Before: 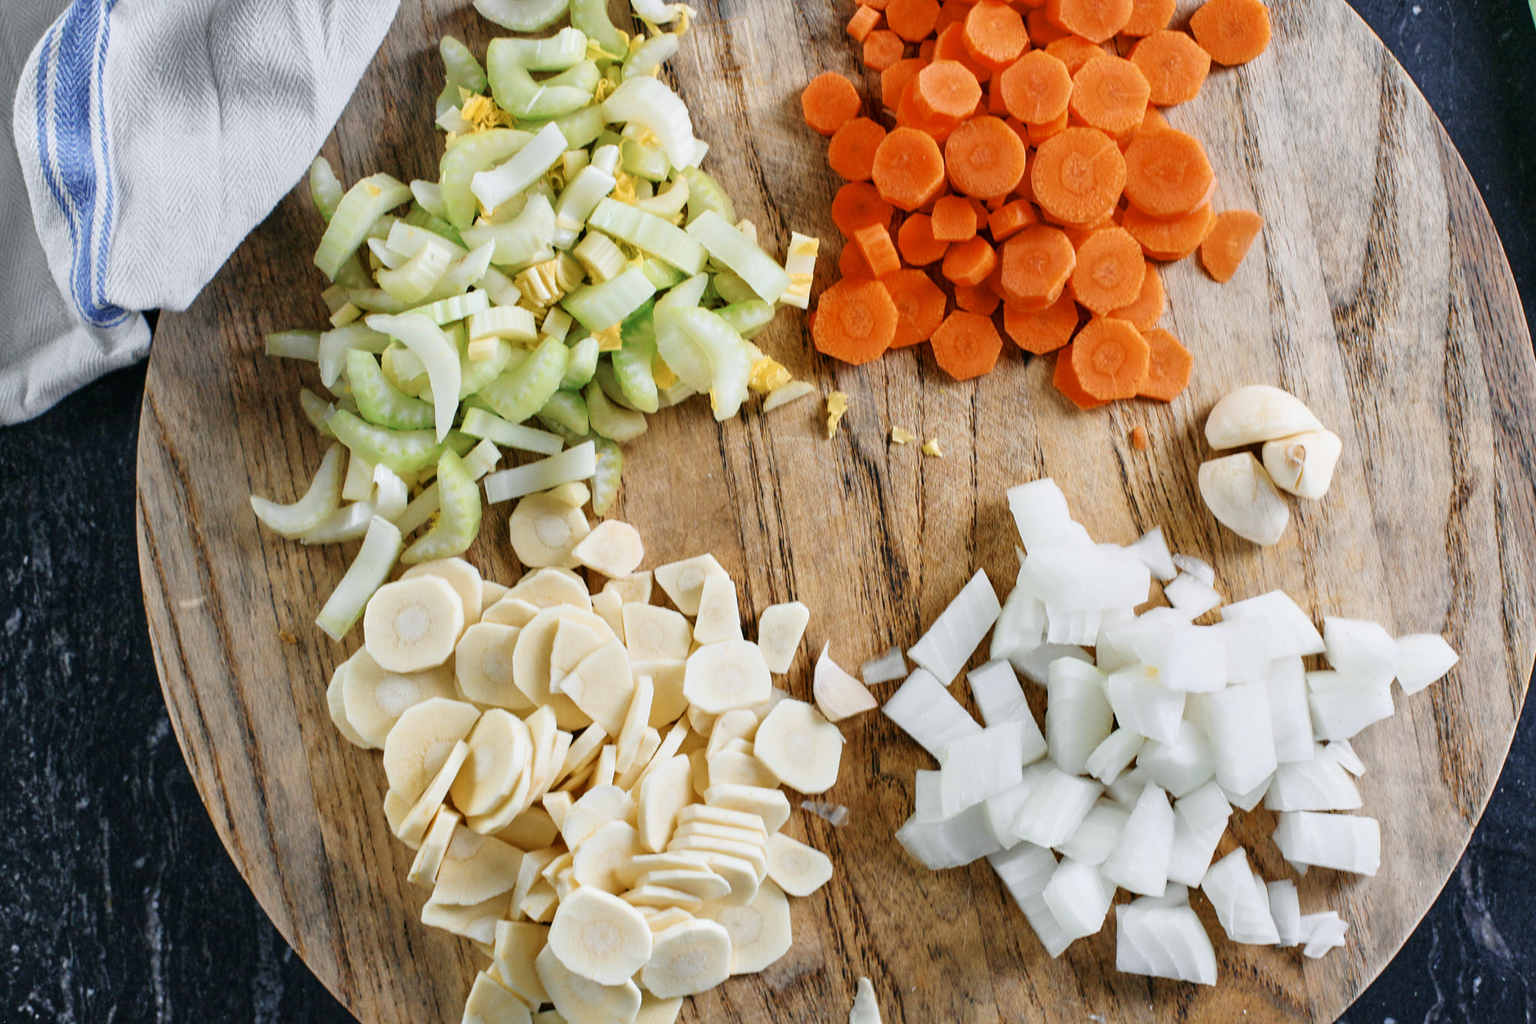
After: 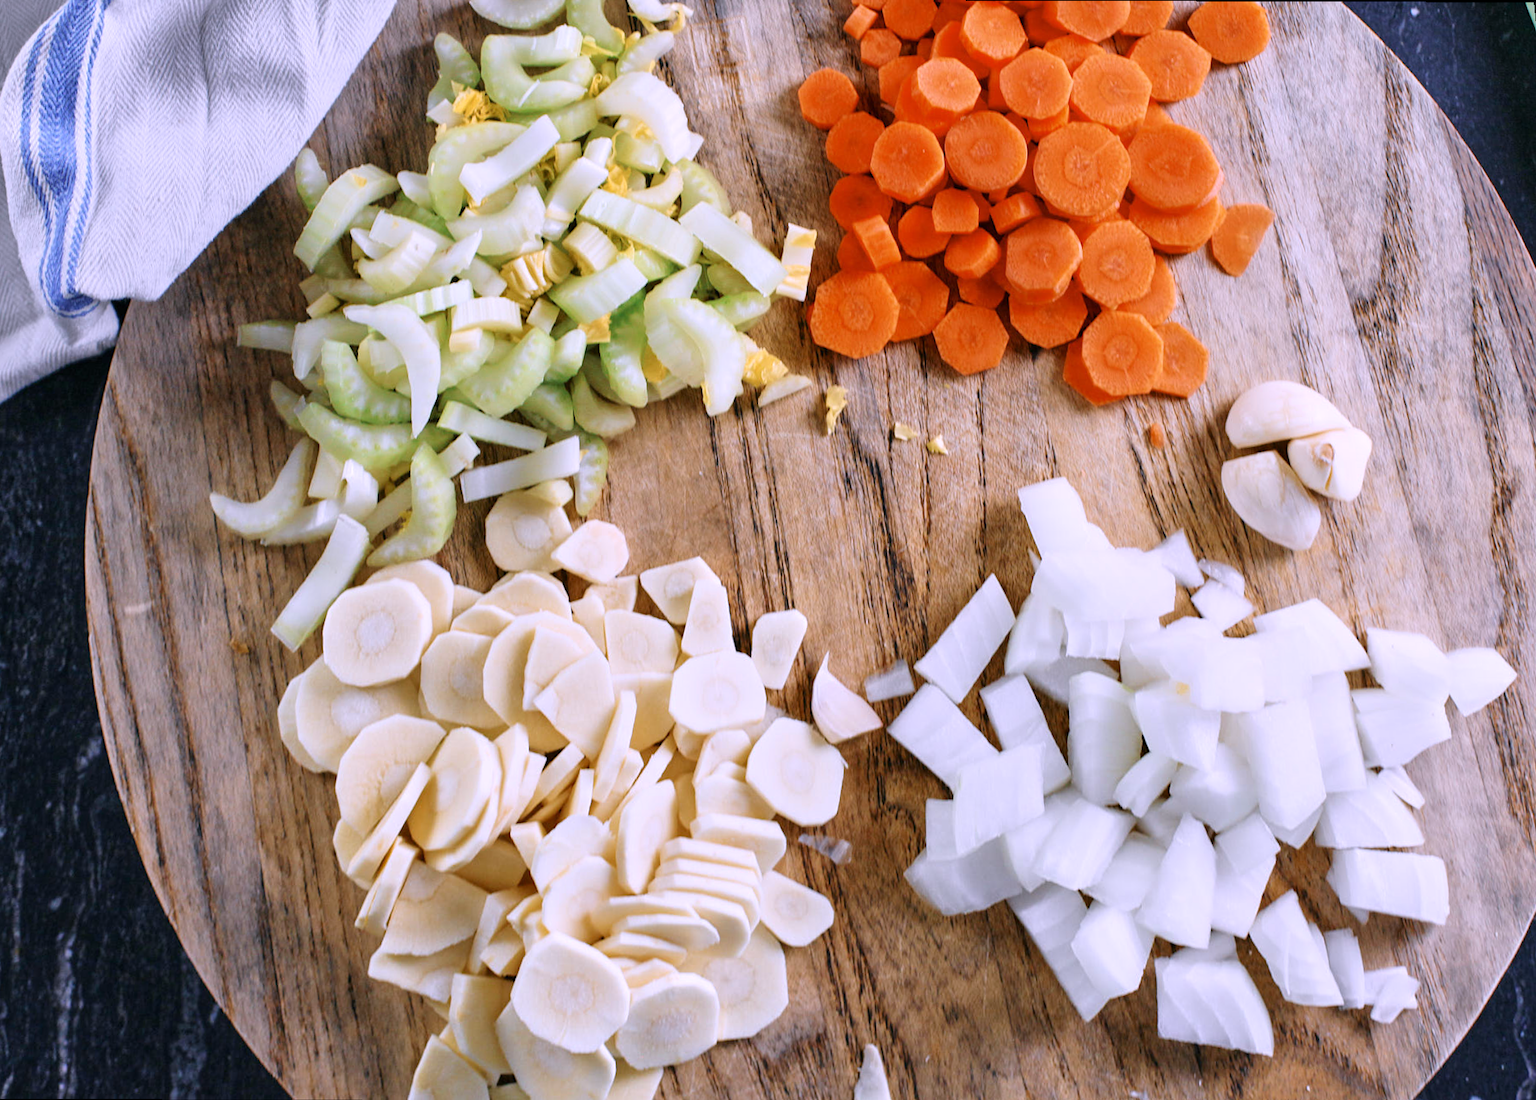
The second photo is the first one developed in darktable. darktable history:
rotate and perspective: rotation 0.215°, lens shift (vertical) -0.139, crop left 0.069, crop right 0.939, crop top 0.002, crop bottom 0.996
white balance: red 1.042, blue 1.17
